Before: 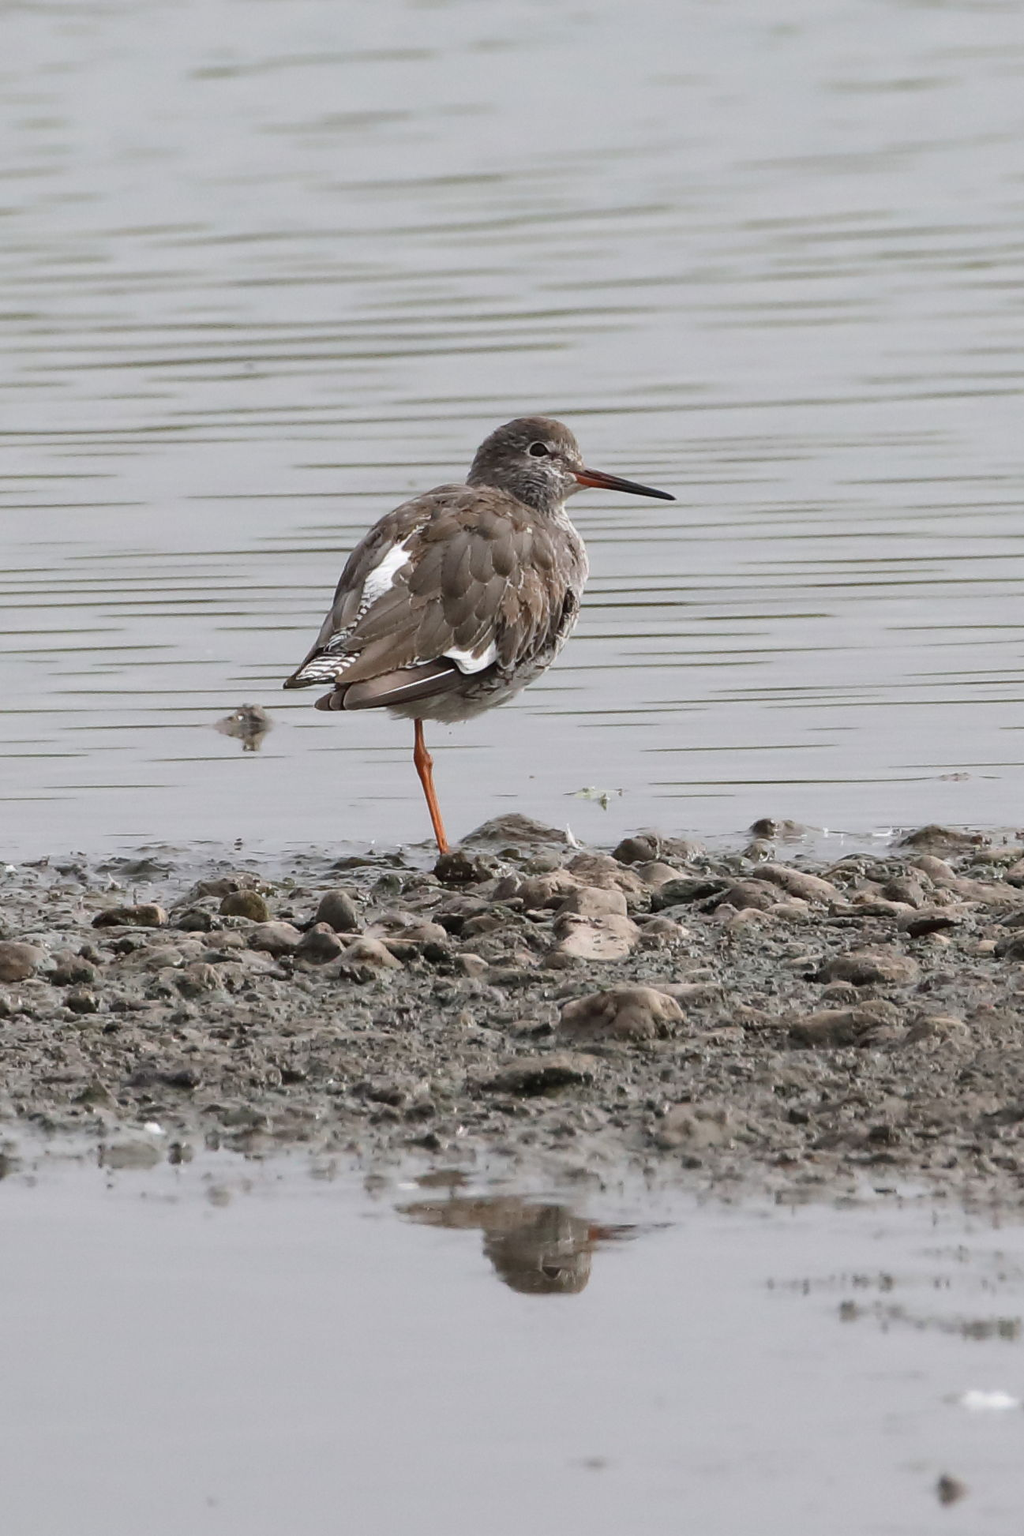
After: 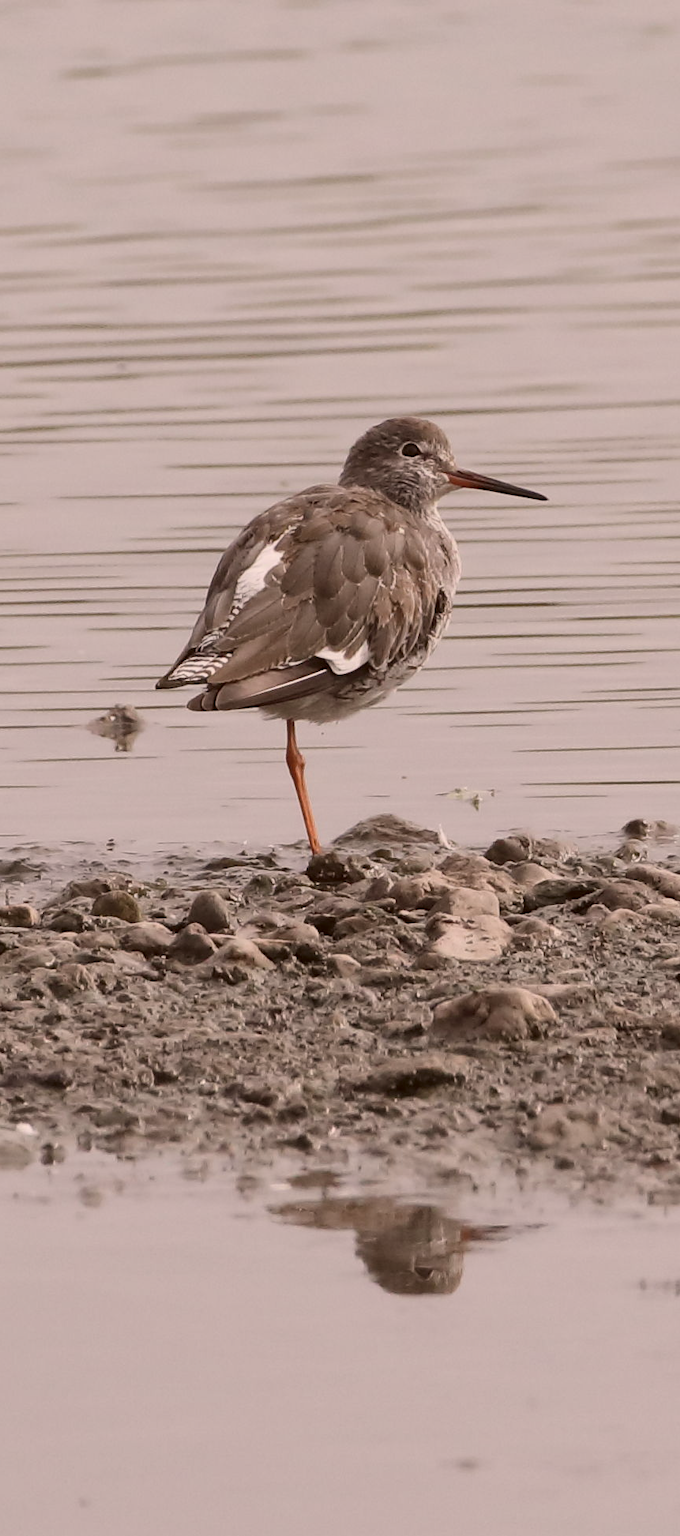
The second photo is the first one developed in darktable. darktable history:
crop and rotate: left 12.538%, right 20.958%
tone equalizer: -8 EV -0.001 EV, -7 EV 0.004 EV, -6 EV -0.041 EV, -5 EV 0.018 EV, -4 EV -0.015 EV, -3 EV 0.007 EV, -2 EV -0.064 EV, -1 EV -0.287 EV, +0 EV -0.603 EV, edges refinement/feathering 500, mask exposure compensation -1.57 EV, preserve details guided filter
color correction: highlights a* 10.22, highlights b* 9.67, shadows a* 8.2, shadows b* 8.45, saturation 0.787
